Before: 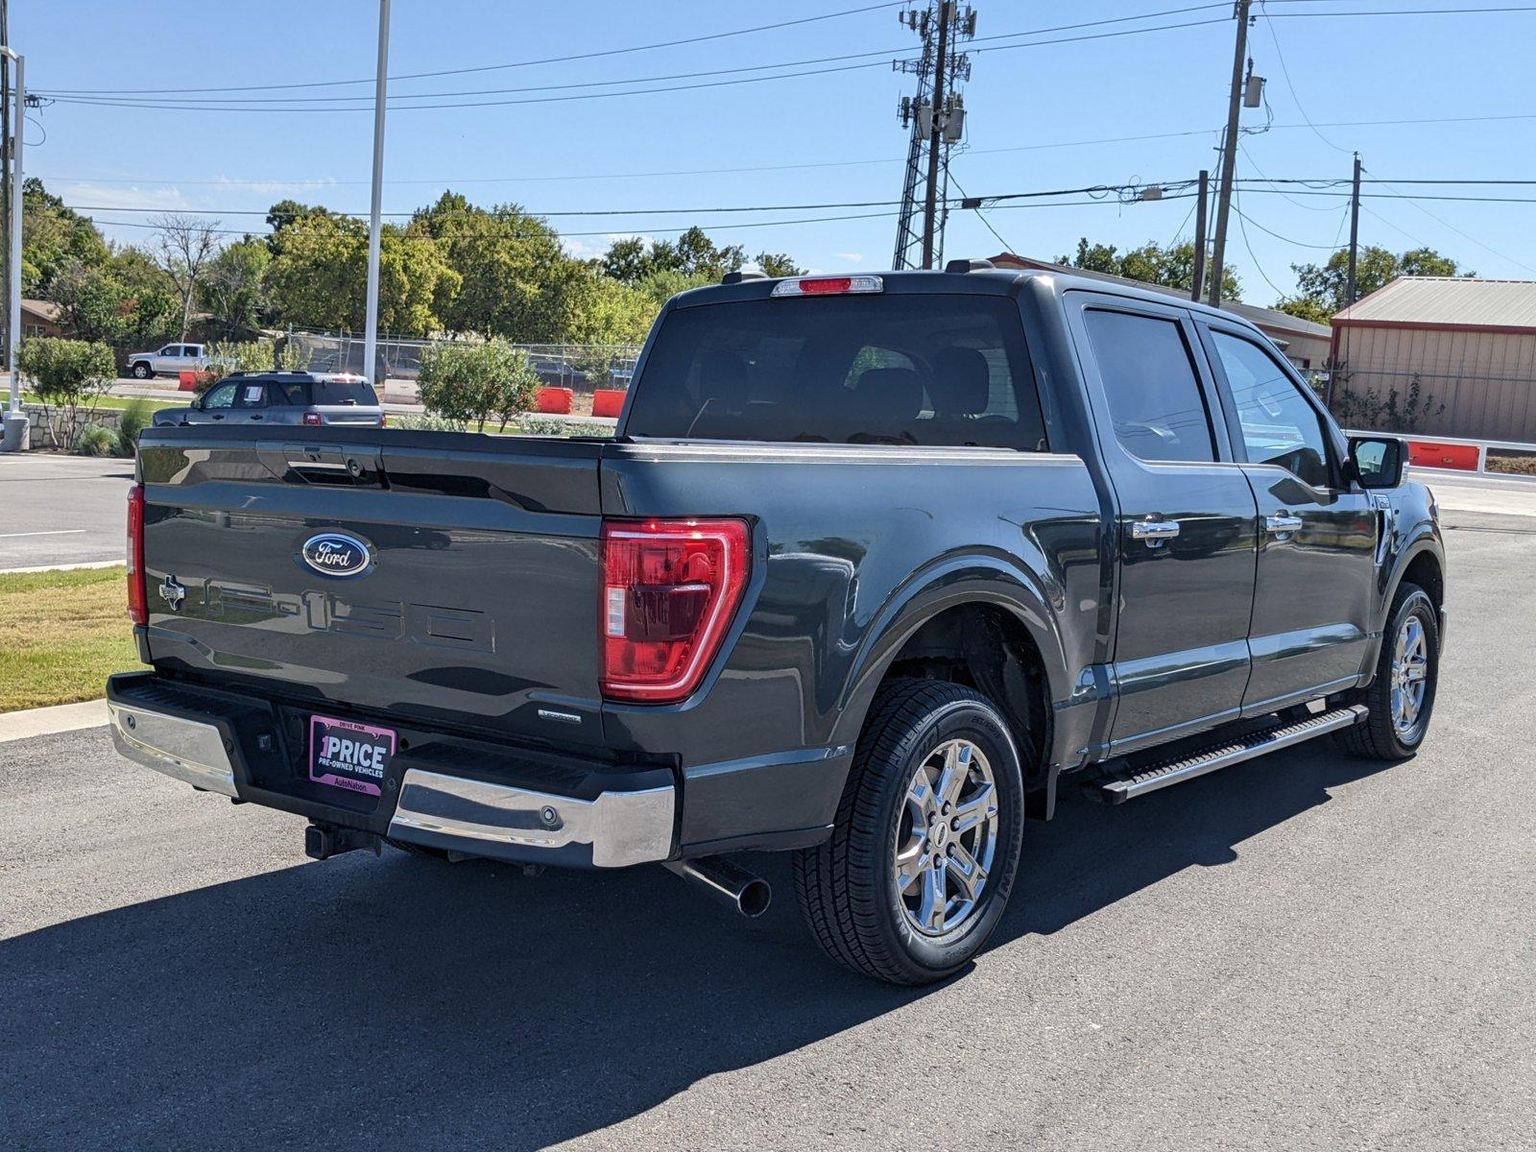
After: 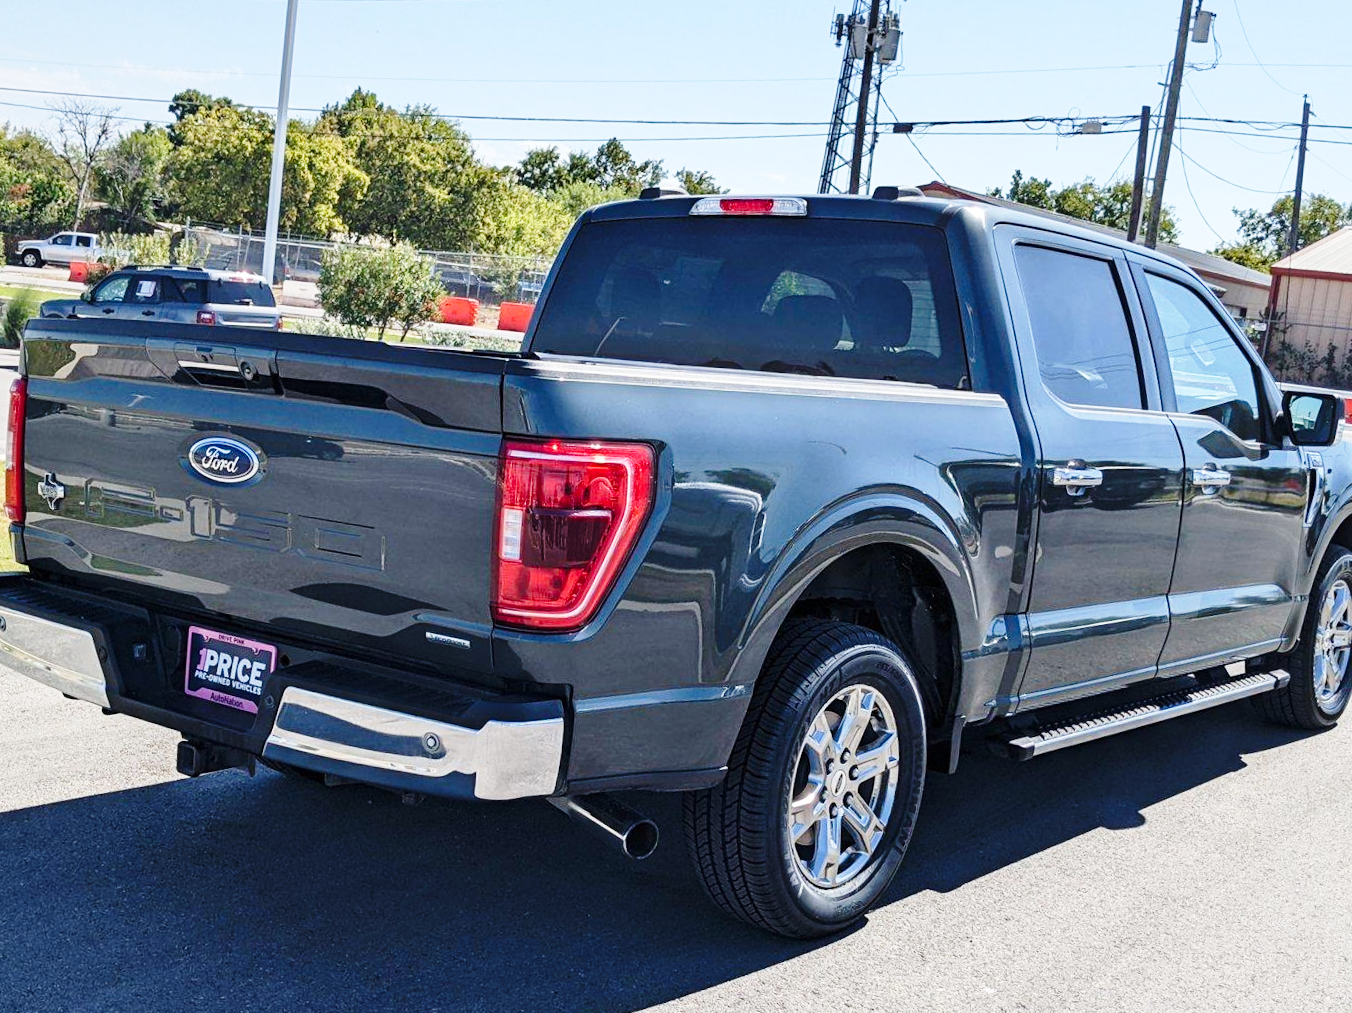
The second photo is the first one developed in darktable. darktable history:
crop and rotate: angle -2.87°, left 5.247%, top 5.231%, right 4.671%, bottom 4.758%
base curve: curves: ch0 [(0, 0) (0.028, 0.03) (0.121, 0.232) (0.46, 0.748) (0.859, 0.968) (1, 1)], preserve colors none
